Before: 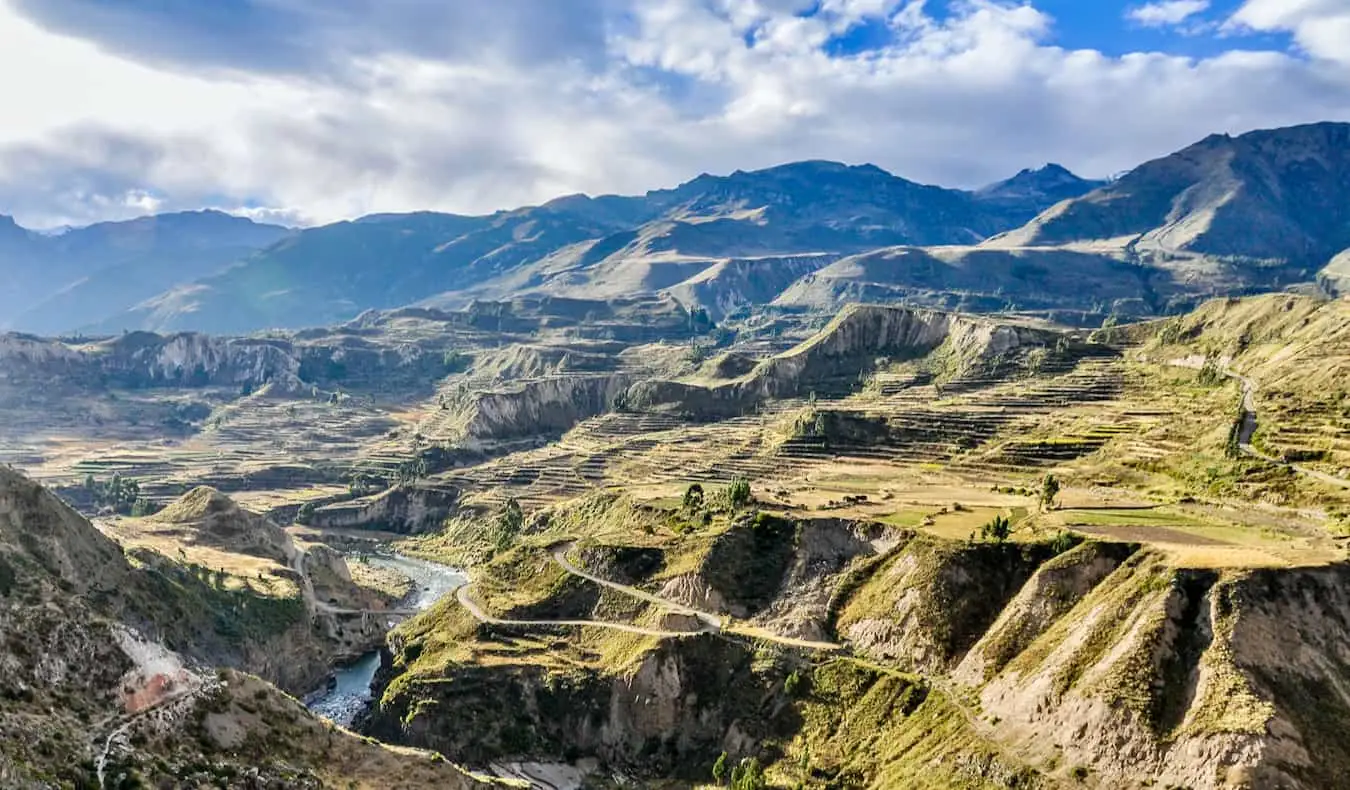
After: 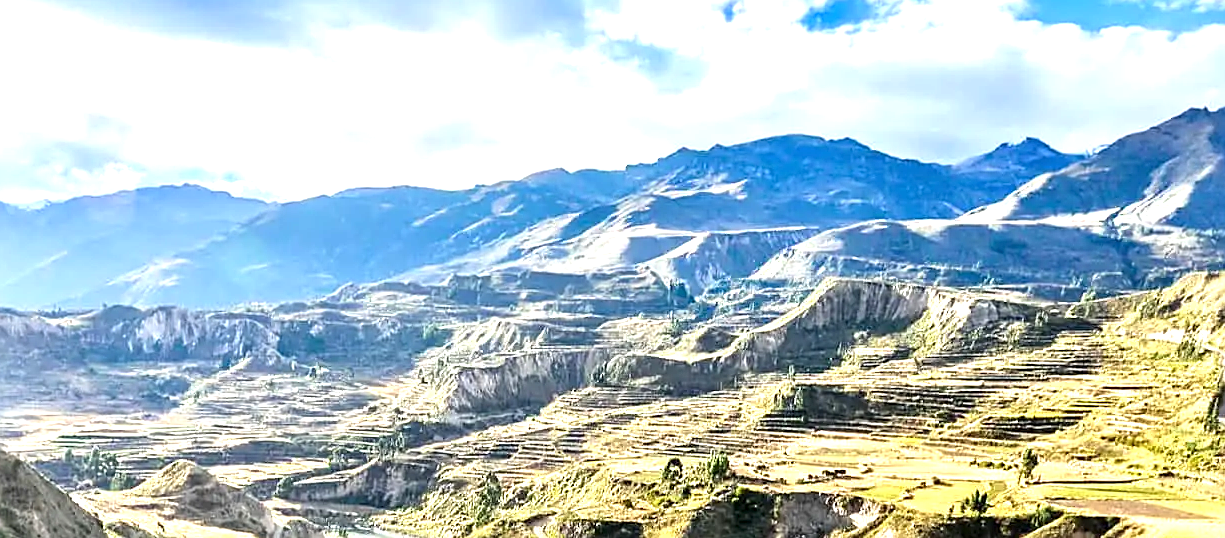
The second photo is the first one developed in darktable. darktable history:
sharpen: on, module defaults
crop: left 1.579%, top 3.365%, right 7.676%, bottom 28.464%
exposure: black level correction 0, exposure 1.107 EV, compensate highlight preservation false
